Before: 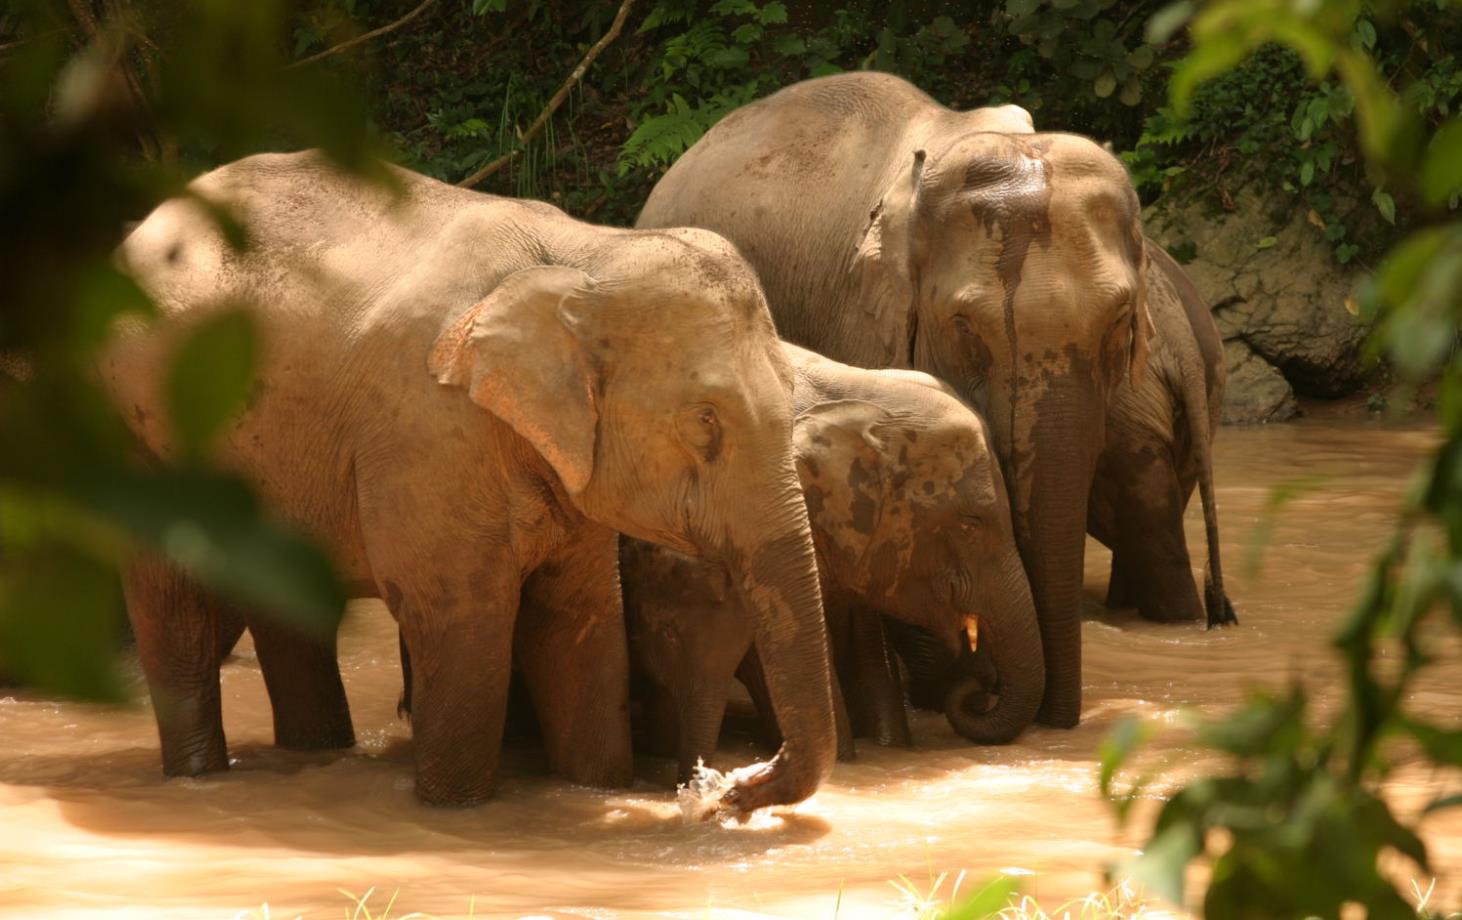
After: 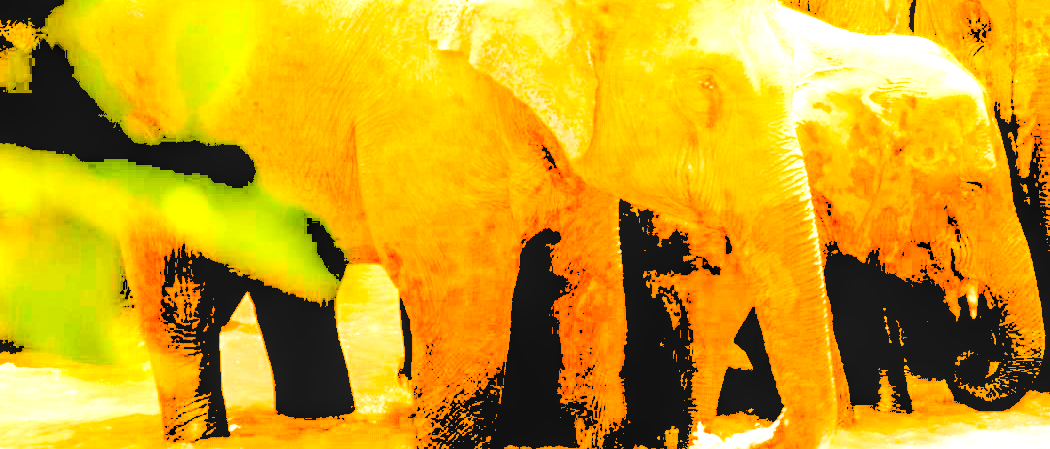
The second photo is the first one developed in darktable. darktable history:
filmic rgb: black relative exposure -7.4 EV, white relative exposure 4.85 EV, threshold 5.95 EV, hardness 3.4, enable highlight reconstruction true
contrast brightness saturation: contrast 0.04, saturation 0.072
levels: levels [0.246, 0.256, 0.506]
crop: top 36.372%, right 28.143%, bottom 14.742%
color balance rgb: perceptual saturation grading › global saturation 40.632%, perceptual saturation grading › highlights -25.229%, perceptual saturation grading › mid-tones 34.289%, perceptual saturation grading › shadows 34.803%, saturation formula JzAzBz (2021)
exposure: exposure 2.001 EV, compensate highlight preservation false
local contrast: detail 130%
